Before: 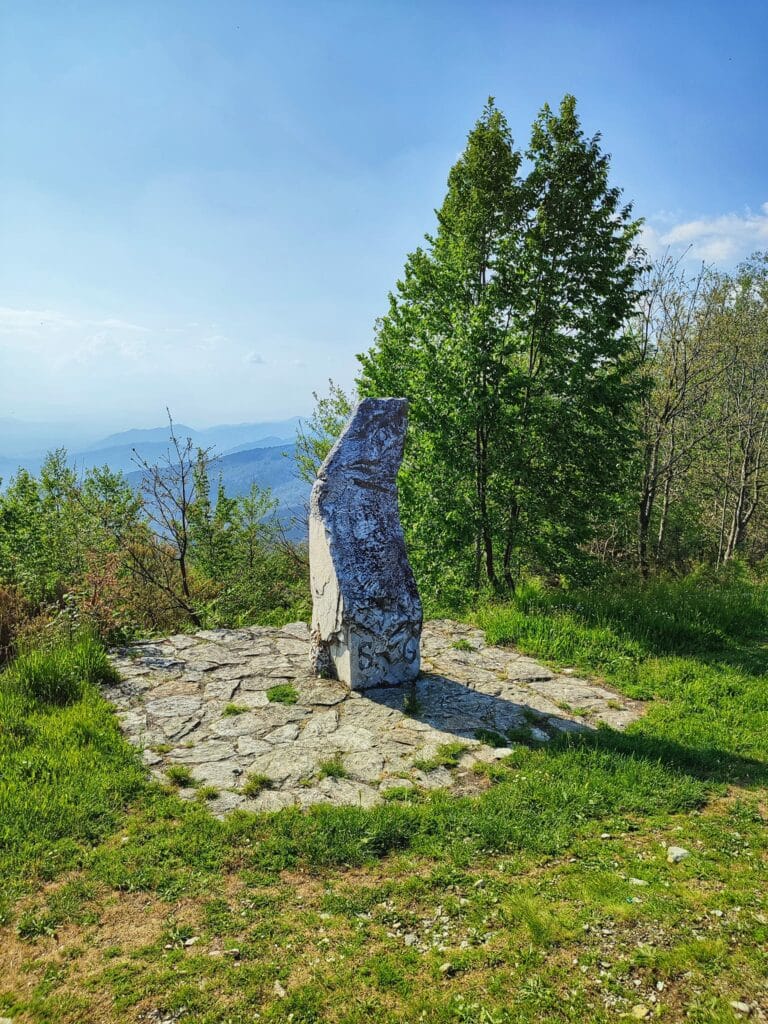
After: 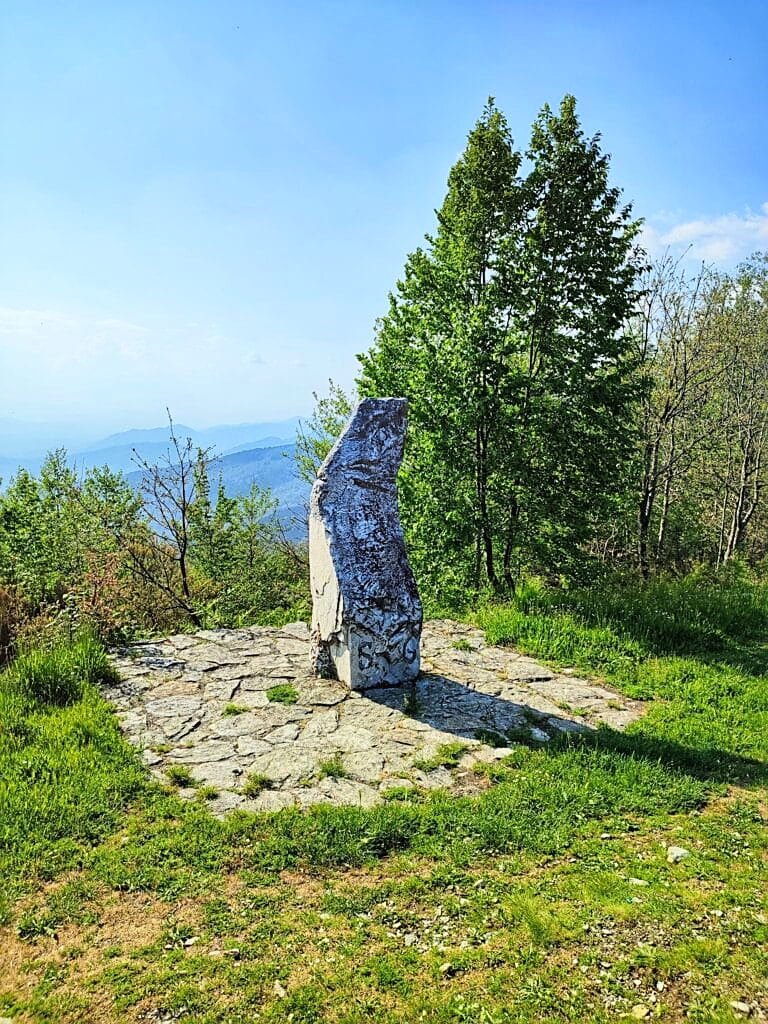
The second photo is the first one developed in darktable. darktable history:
tone curve: curves: ch0 [(0, 0) (0.004, 0.001) (0.133, 0.112) (0.325, 0.362) (0.832, 0.893) (1, 1)], color space Lab, linked channels, preserve colors none
sharpen: on, module defaults
